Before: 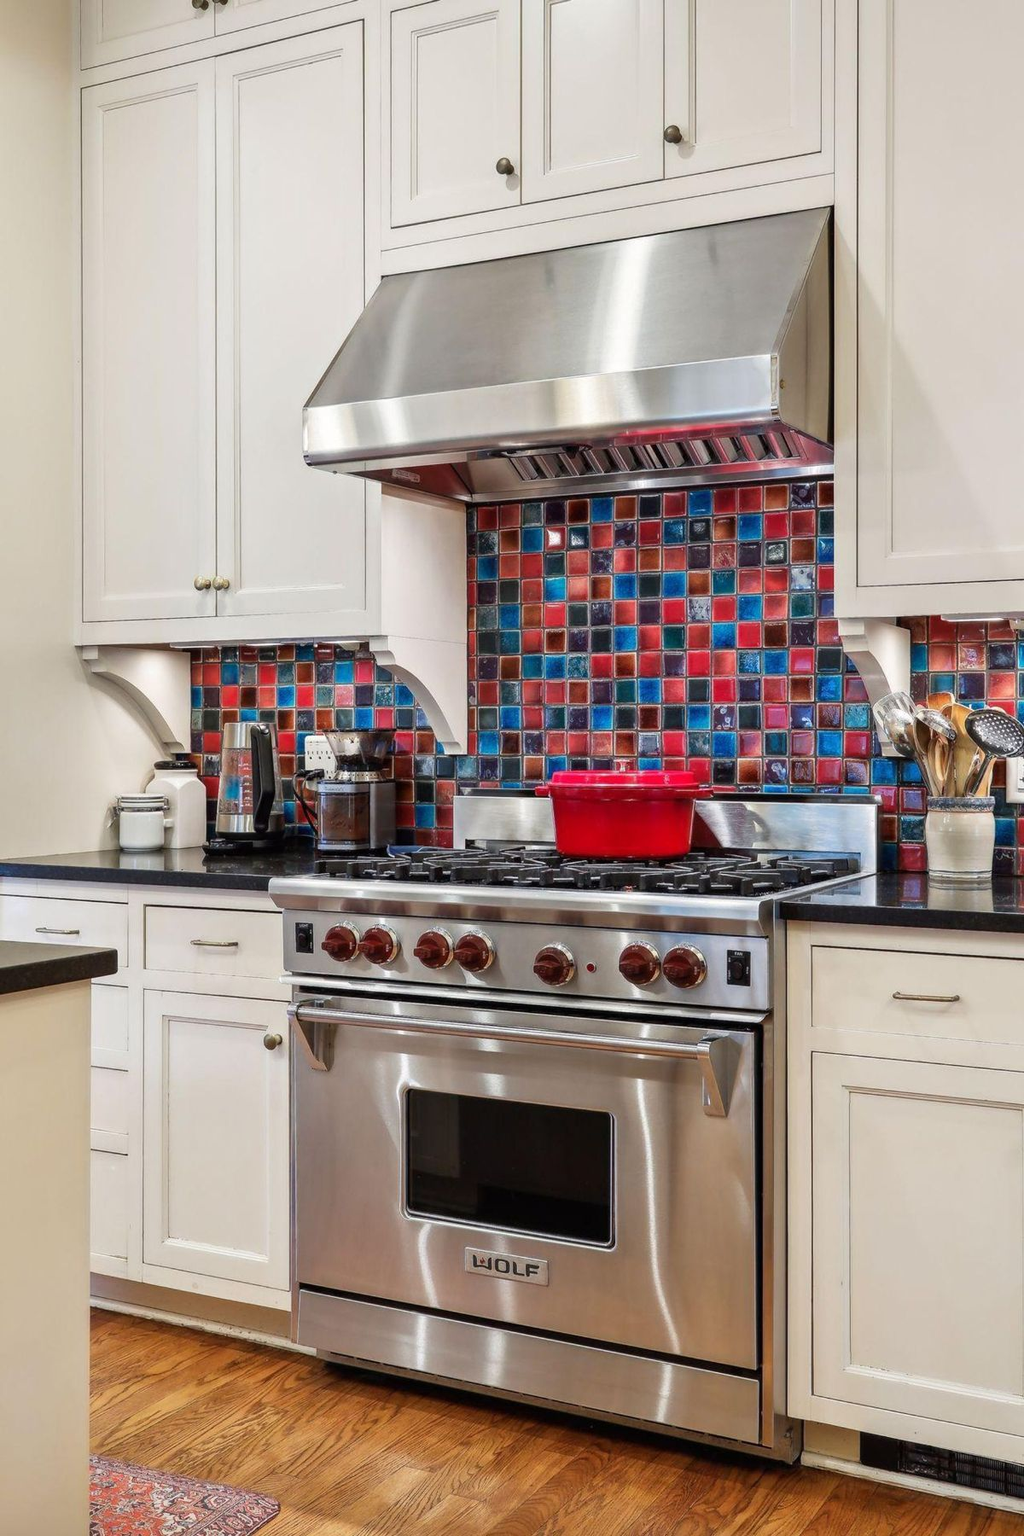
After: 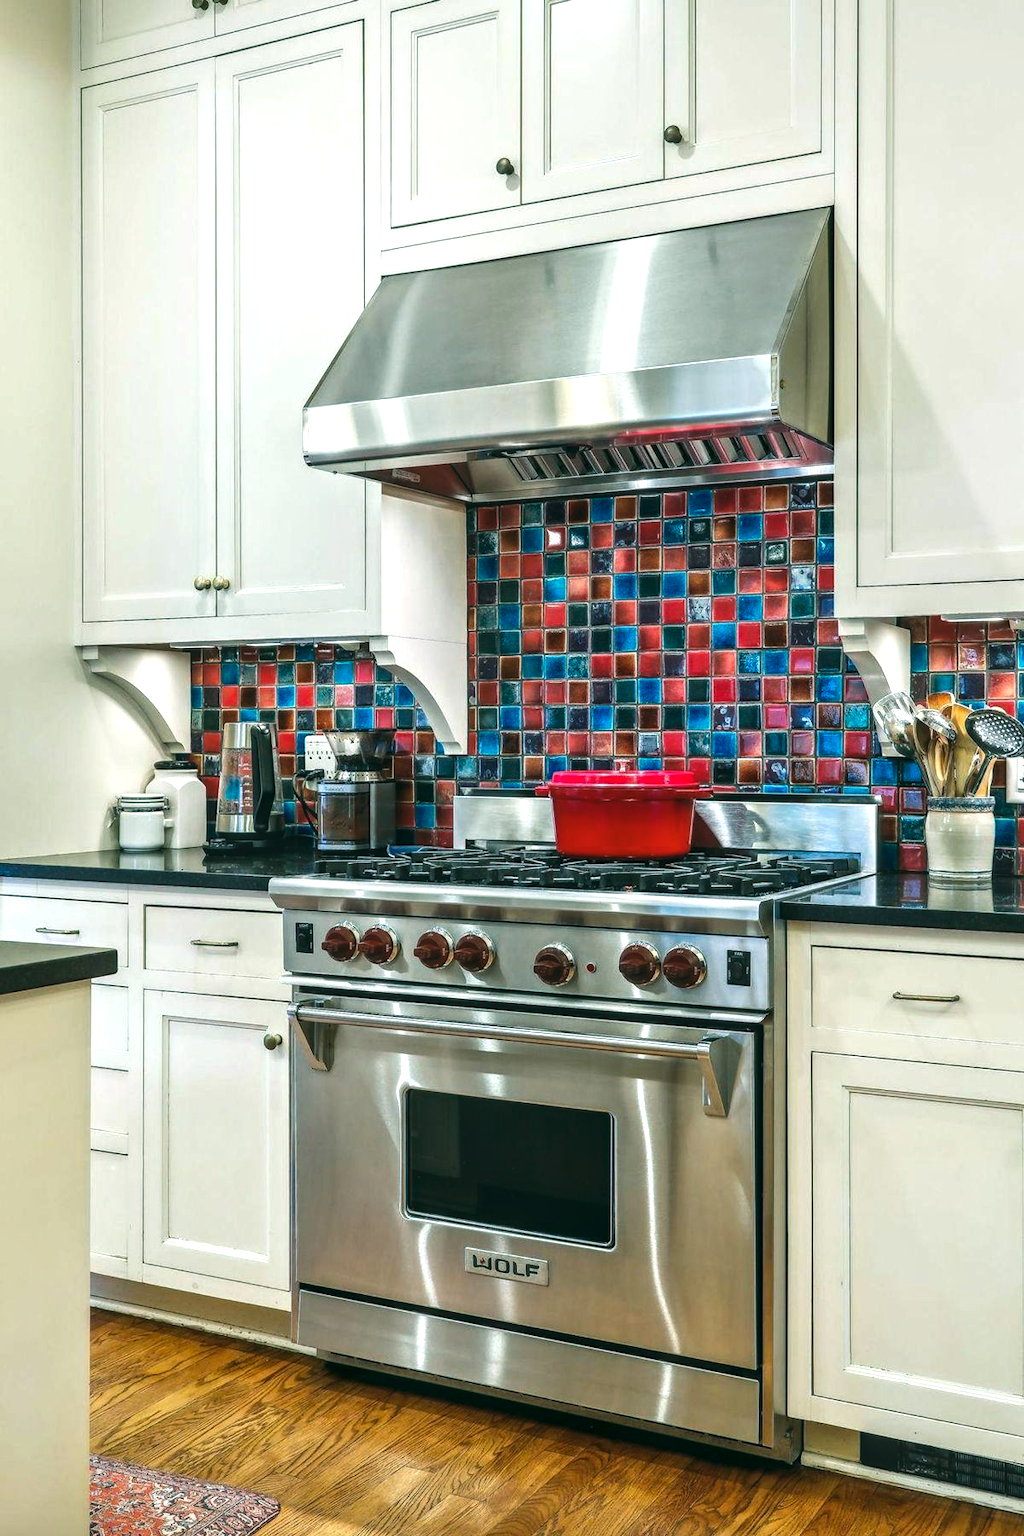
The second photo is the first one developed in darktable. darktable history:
color balance rgb: power › chroma 2.145%, power › hue 168.7°, global offset › luminance 0.715%, perceptual saturation grading › global saturation 19.385%, perceptual brilliance grading › highlights 12.843%, perceptual brilliance grading › mid-tones 8.666%, perceptual brilliance grading › shadows -17.096%
local contrast: on, module defaults
